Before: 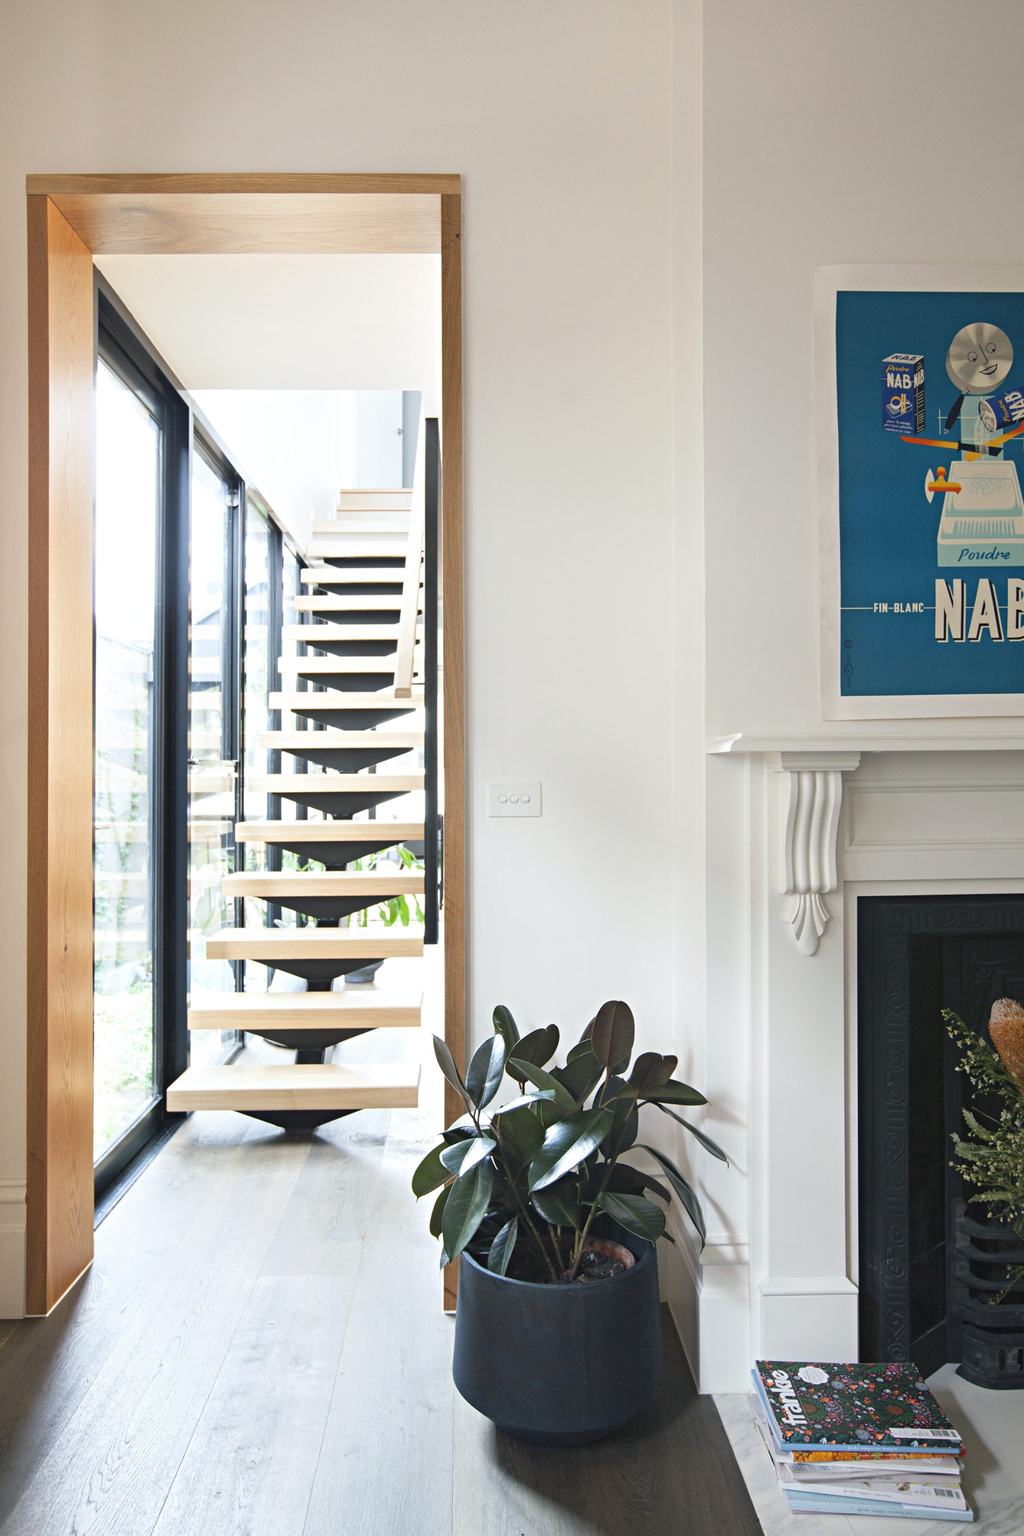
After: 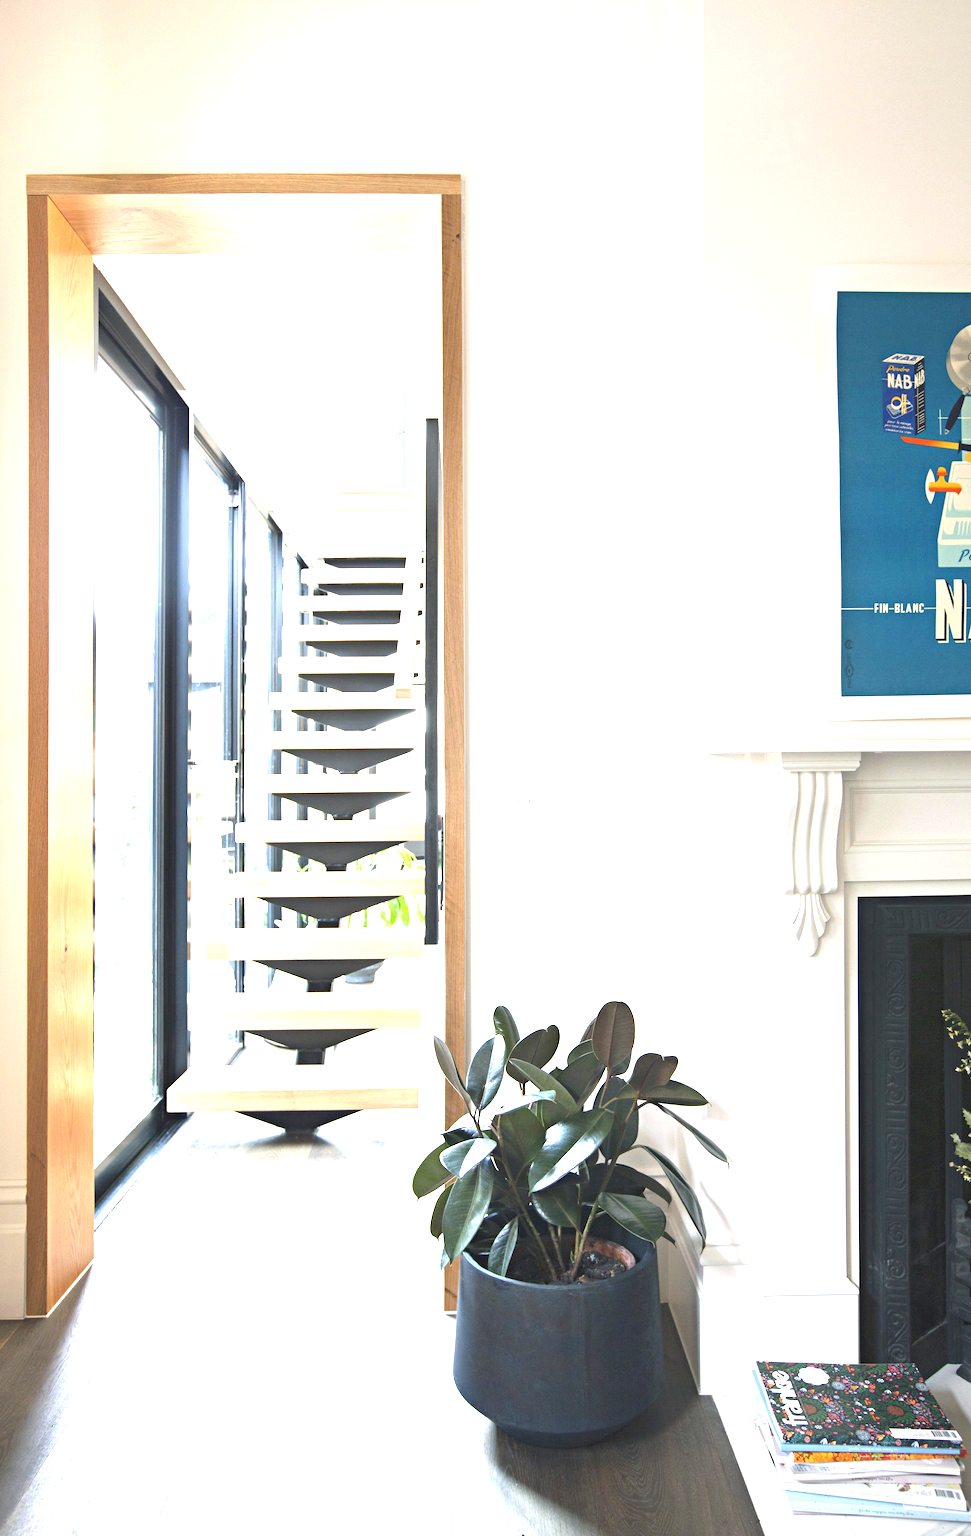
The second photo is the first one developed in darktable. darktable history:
crop and rotate: right 5.167%
exposure: black level correction 0, exposure 1.2 EV, compensate highlight preservation false
